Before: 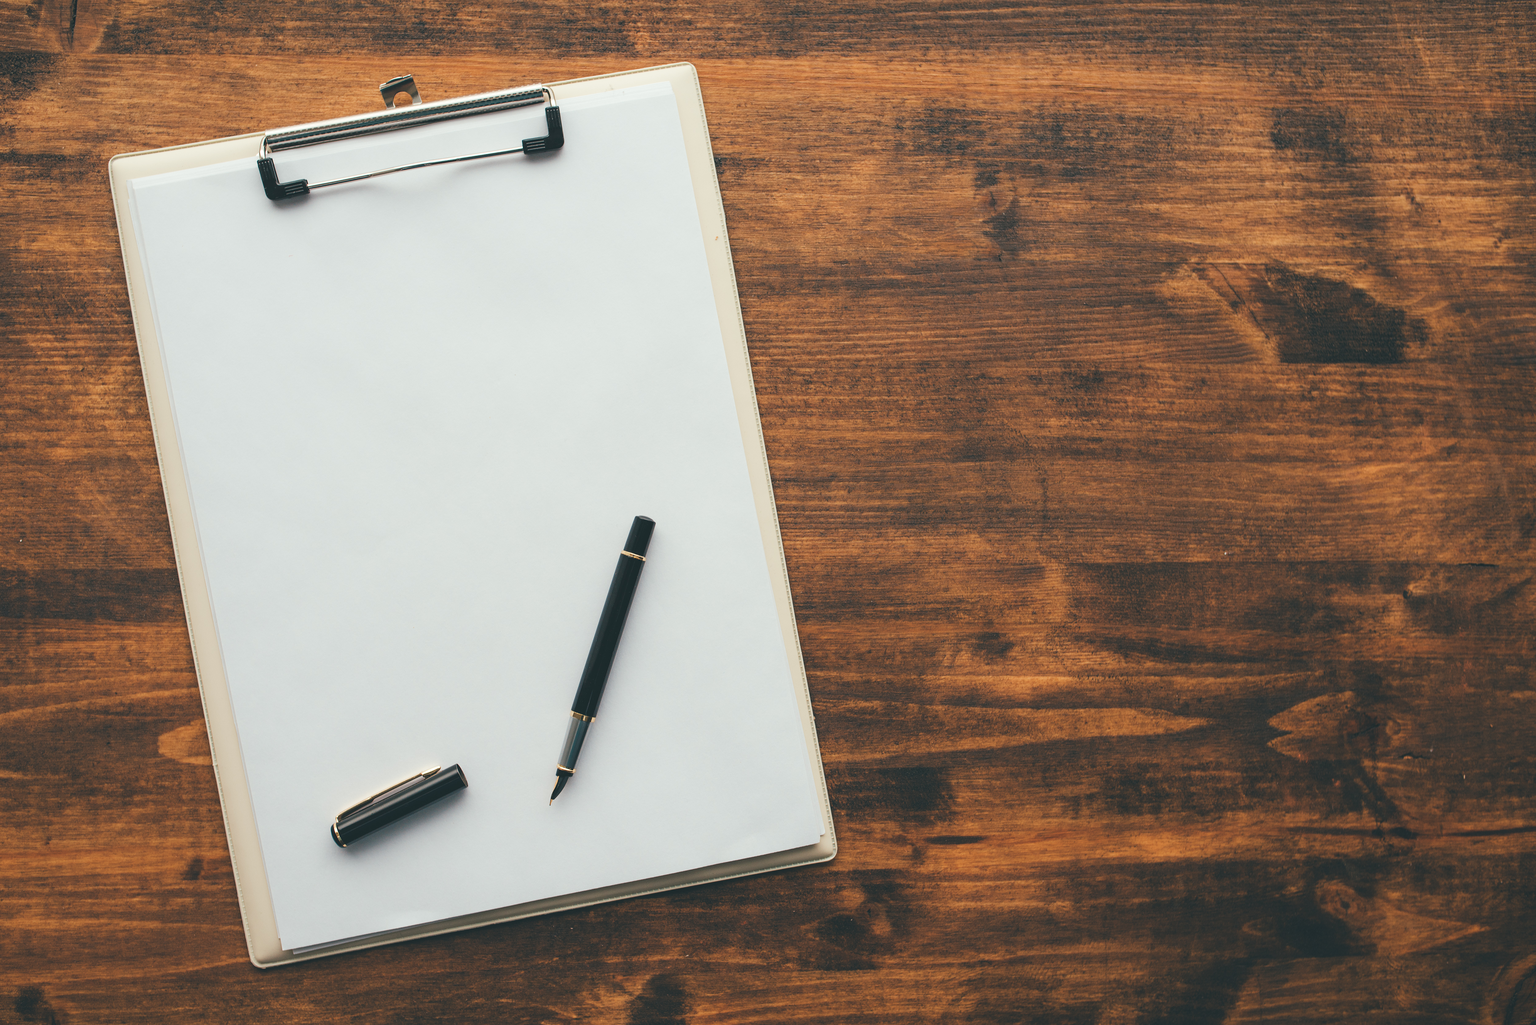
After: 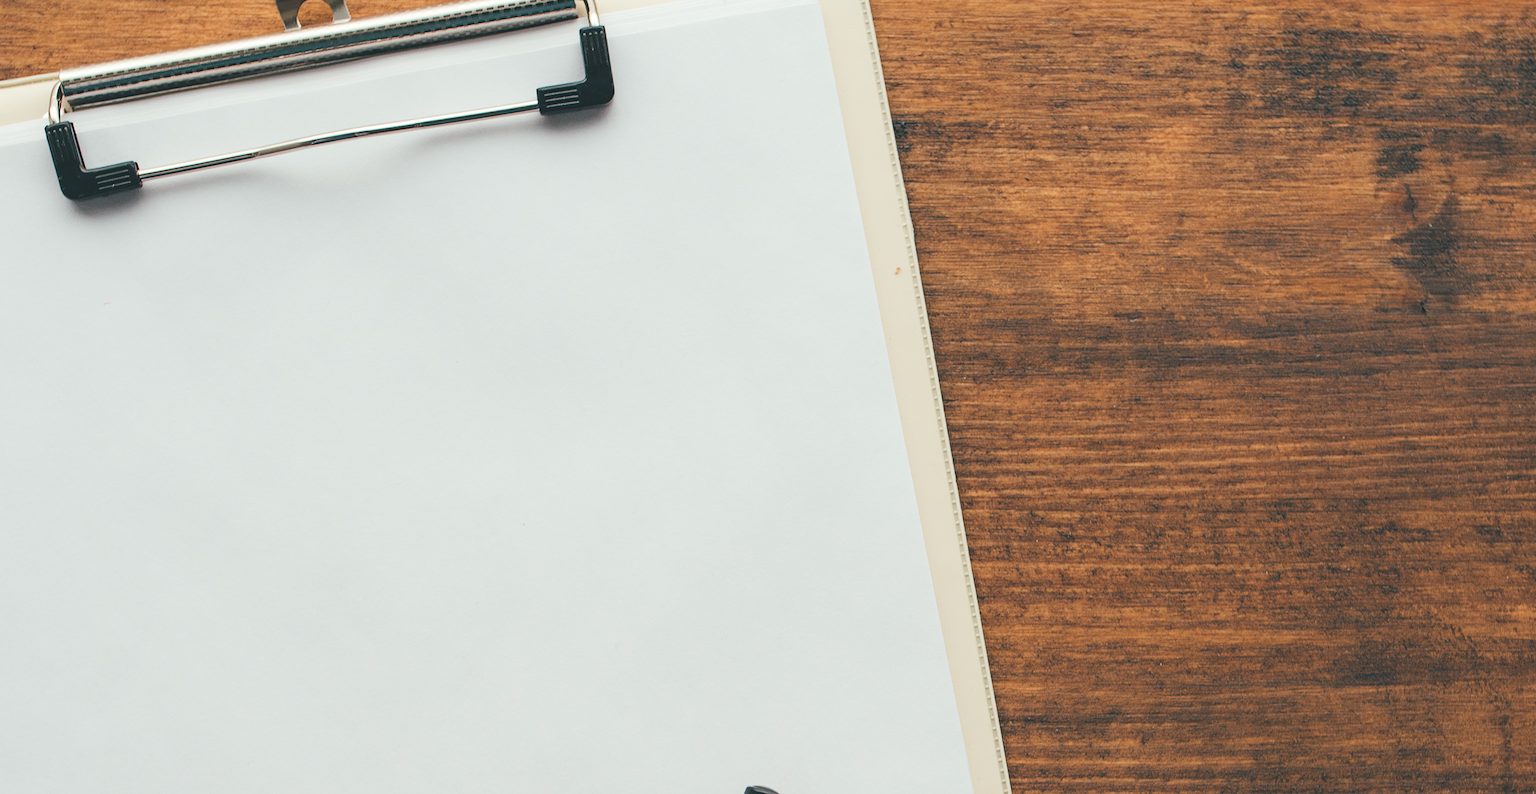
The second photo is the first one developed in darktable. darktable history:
crop: left 15.182%, top 9.047%, right 30.928%, bottom 49.165%
